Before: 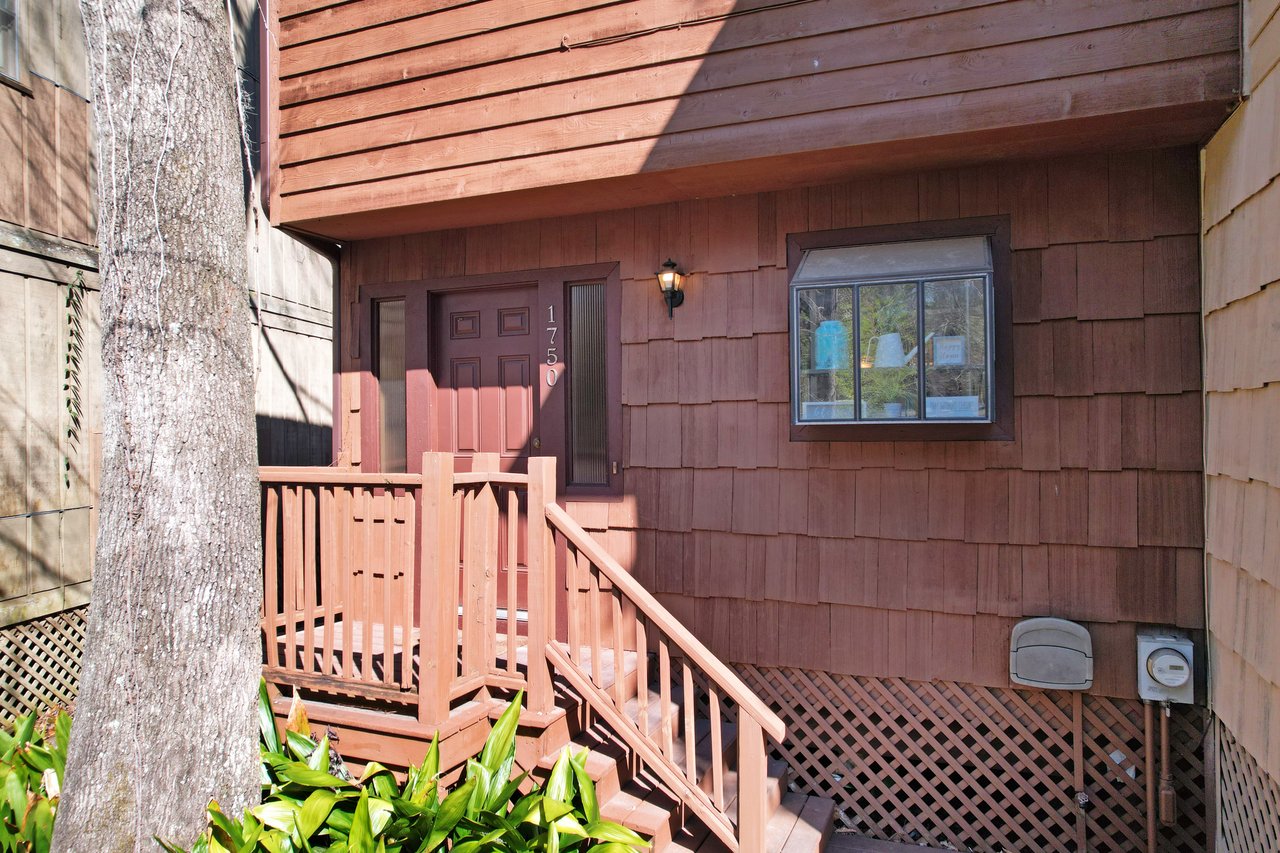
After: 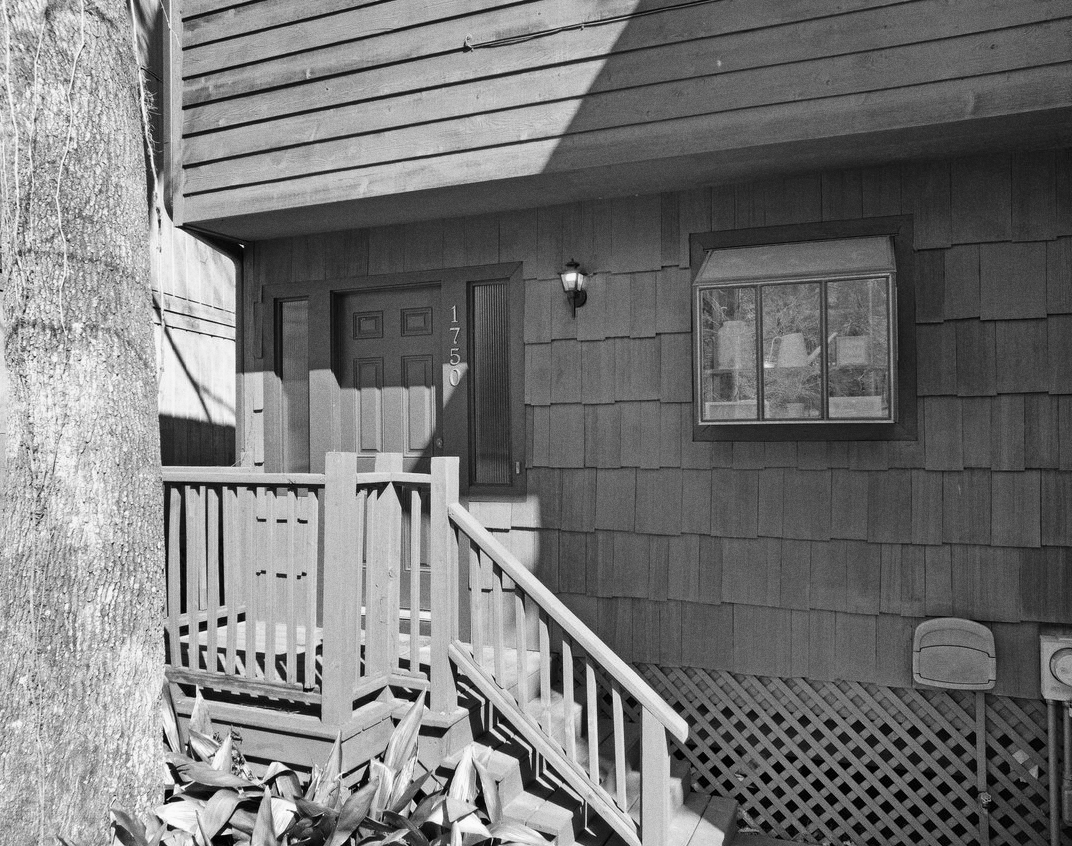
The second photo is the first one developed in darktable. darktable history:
grain: coarseness 3.21 ISO
crop: left 7.598%, right 7.873%
monochrome: a -35.87, b 49.73, size 1.7
